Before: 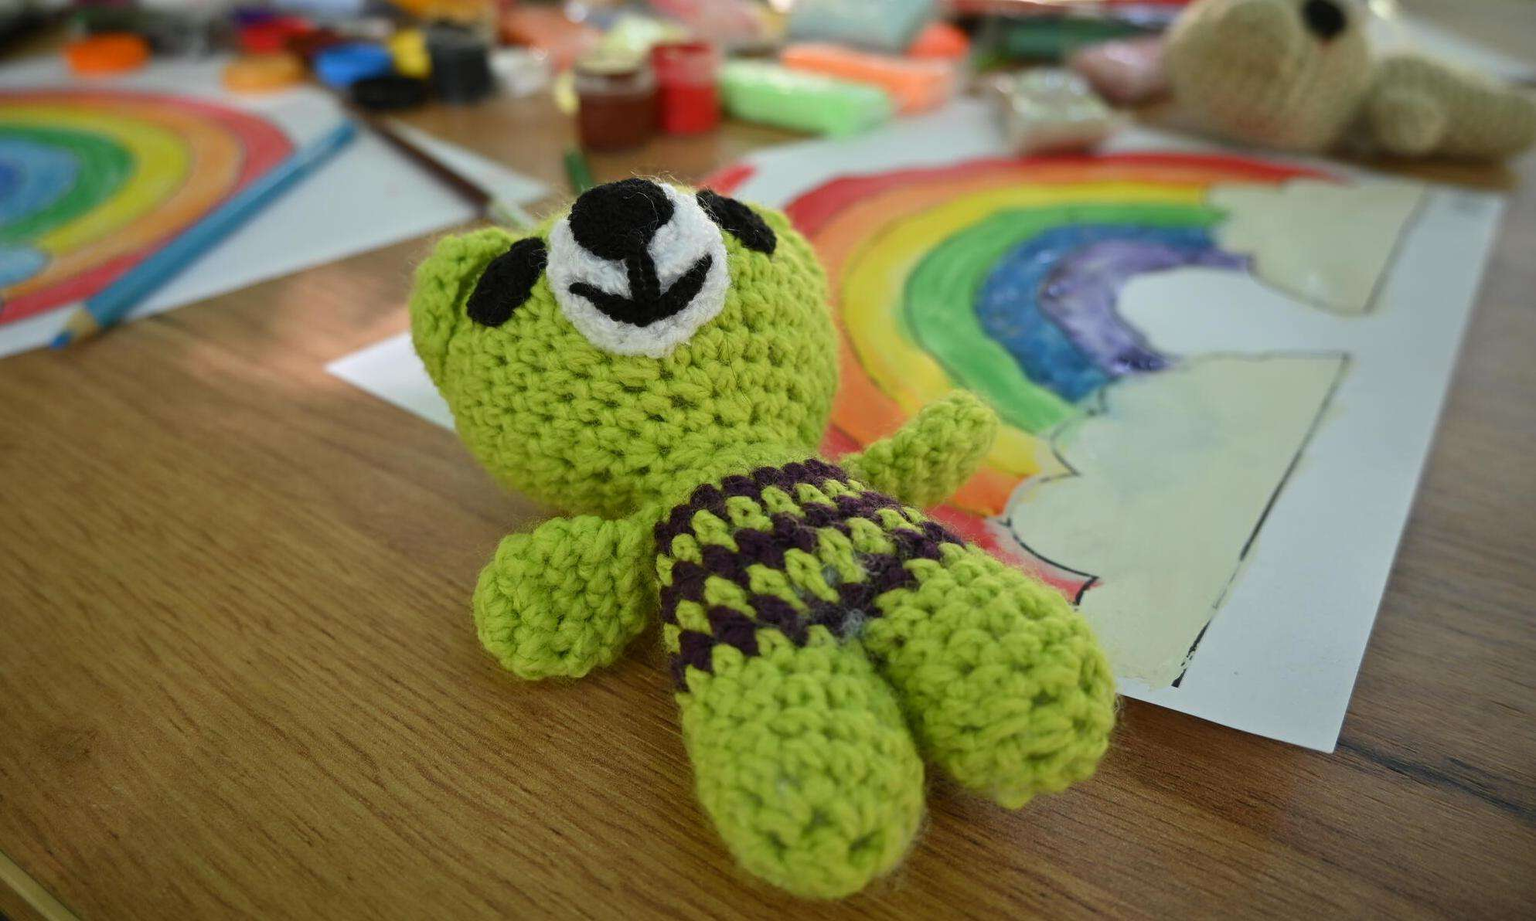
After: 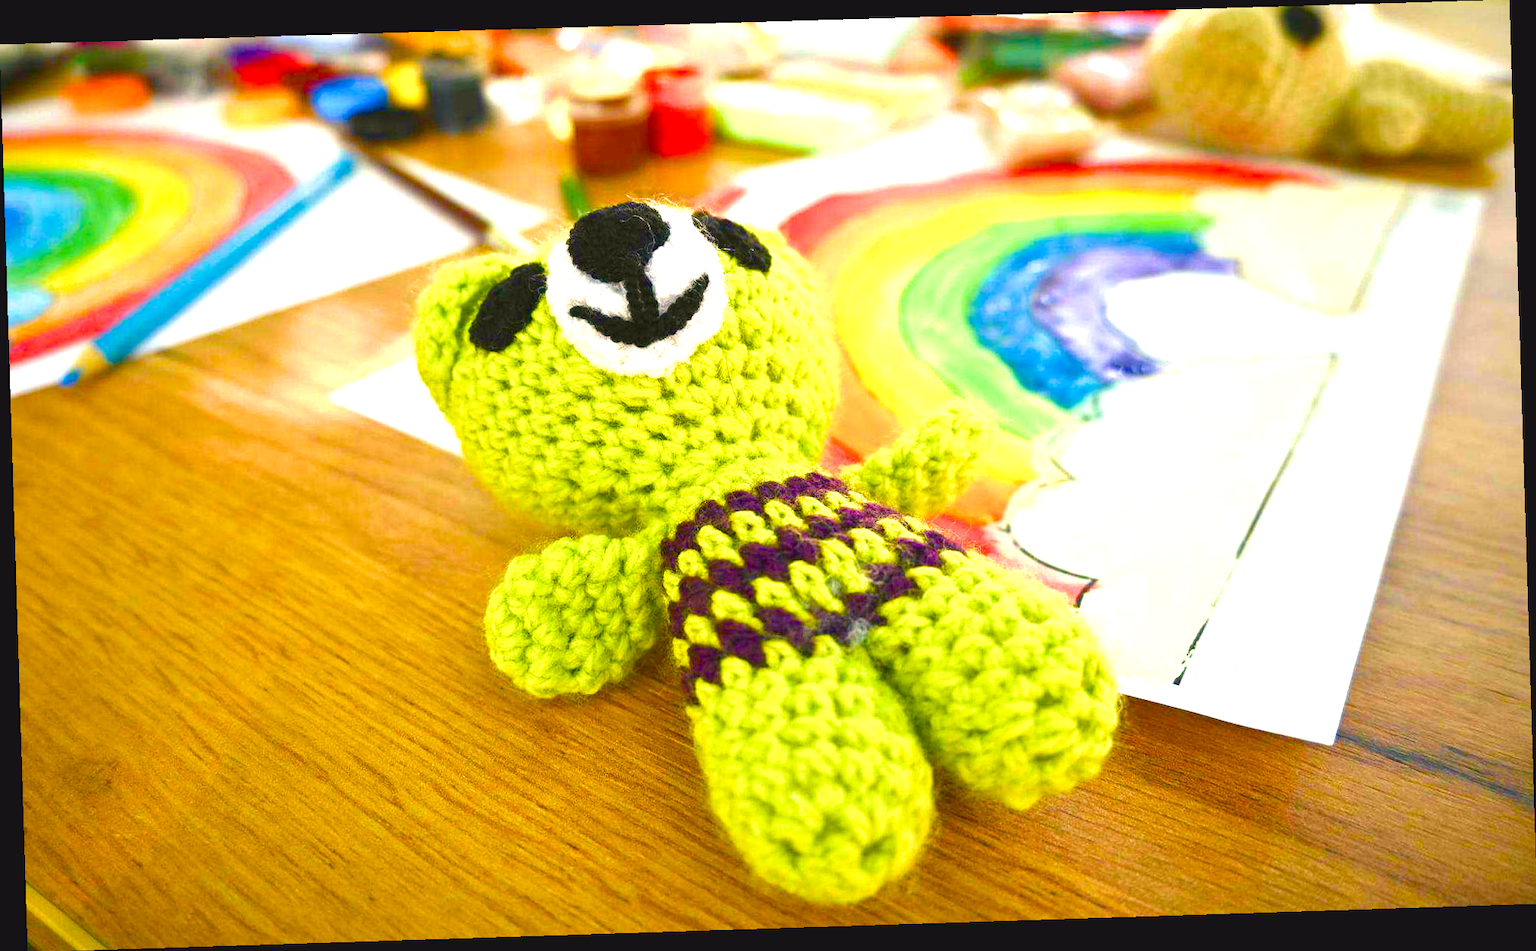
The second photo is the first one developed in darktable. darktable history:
color balance rgb: shadows lift › chroma 2%, shadows lift › hue 247.2°, power › chroma 0.3%, power › hue 25.2°, highlights gain › chroma 3%, highlights gain › hue 60°, global offset › luminance 0.75%, perceptual saturation grading › global saturation 20%, perceptual saturation grading › highlights -20%, perceptual saturation grading › shadows 30%, global vibrance 20%
exposure: black level correction 0.001, exposure 1.646 EV, compensate exposure bias true, compensate highlight preservation false
velvia: strength 51%, mid-tones bias 0.51
rotate and perspective: rotation -1.77°, lens shift (horizontal) 0.004, automatic cropping off
